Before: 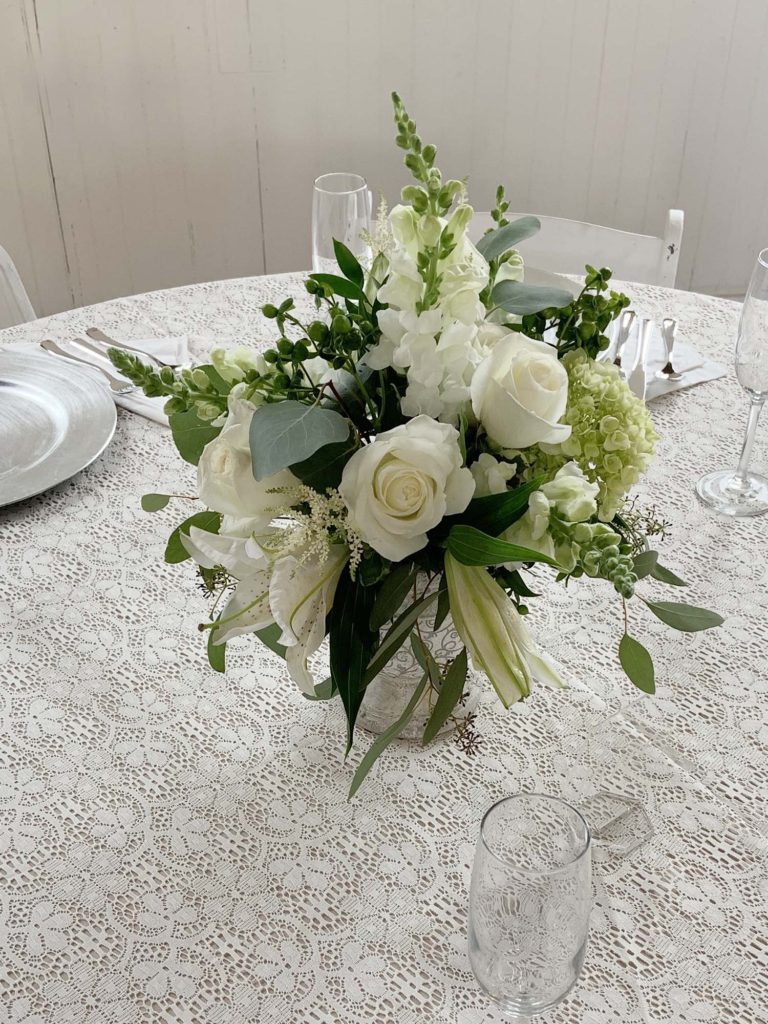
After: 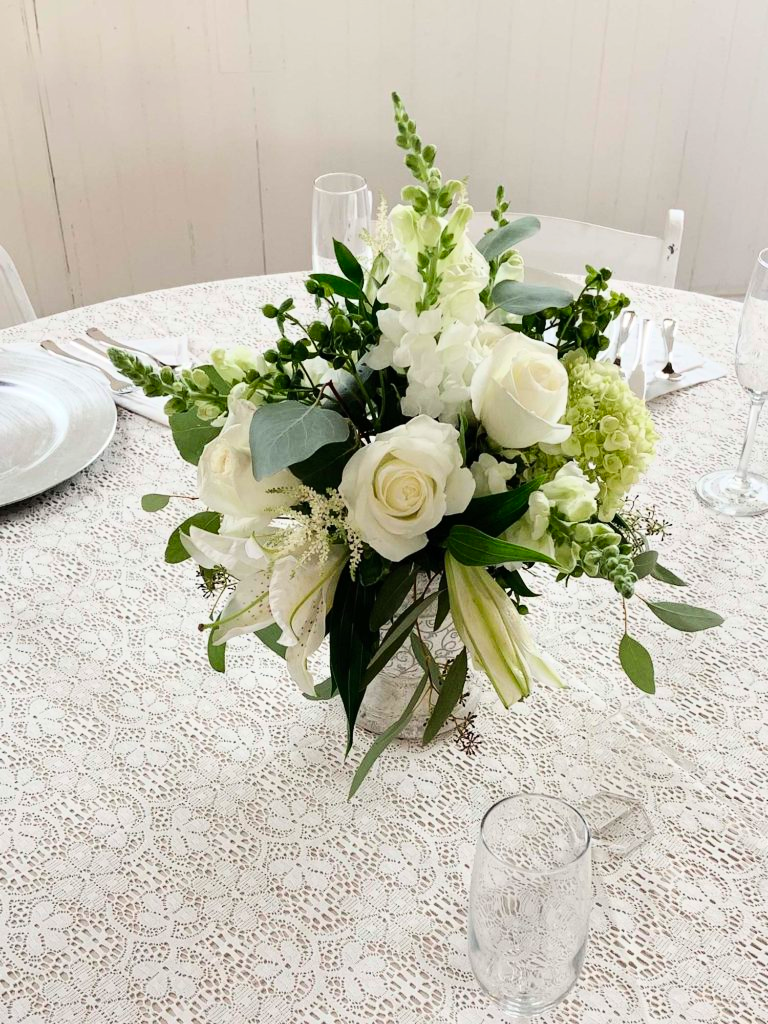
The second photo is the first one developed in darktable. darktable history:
base curve: curves: ch0 [(0, 0) (0.032, 0.025) (0.121, 0.166) (0.206, 0.329) (0.605, 0.79) (1, 1)], exposure shift 0.01
